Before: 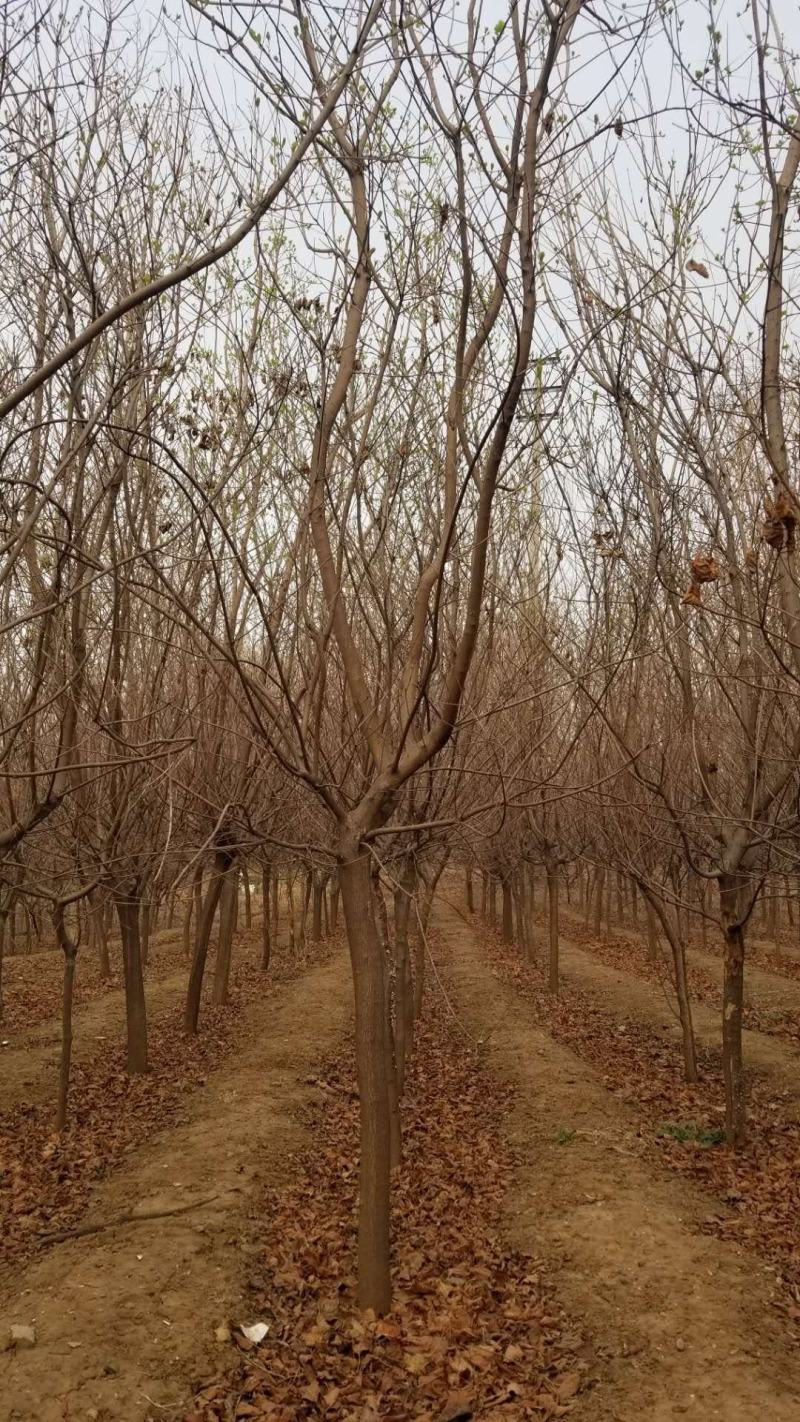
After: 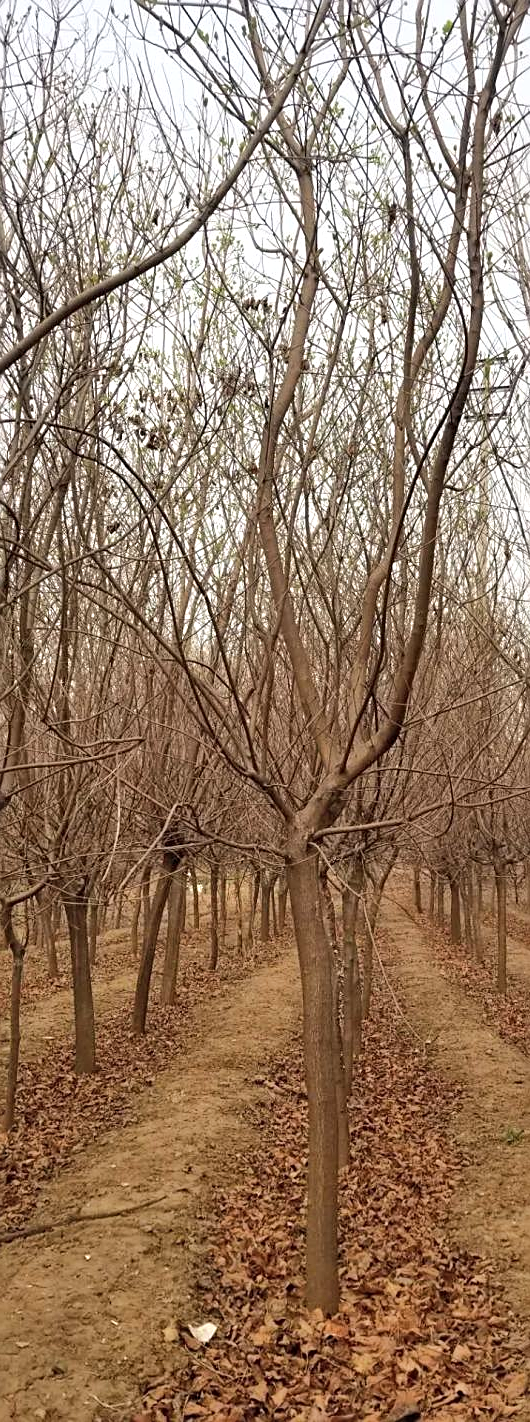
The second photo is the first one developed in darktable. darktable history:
crop and rotate: left 6.517%, right 27.138%
shadows and highlights: radius 113.37, shadows 51.63, white point adjustment 9.08, highlights -2.6, soften with gaussian
sharpen: on, module defaults
